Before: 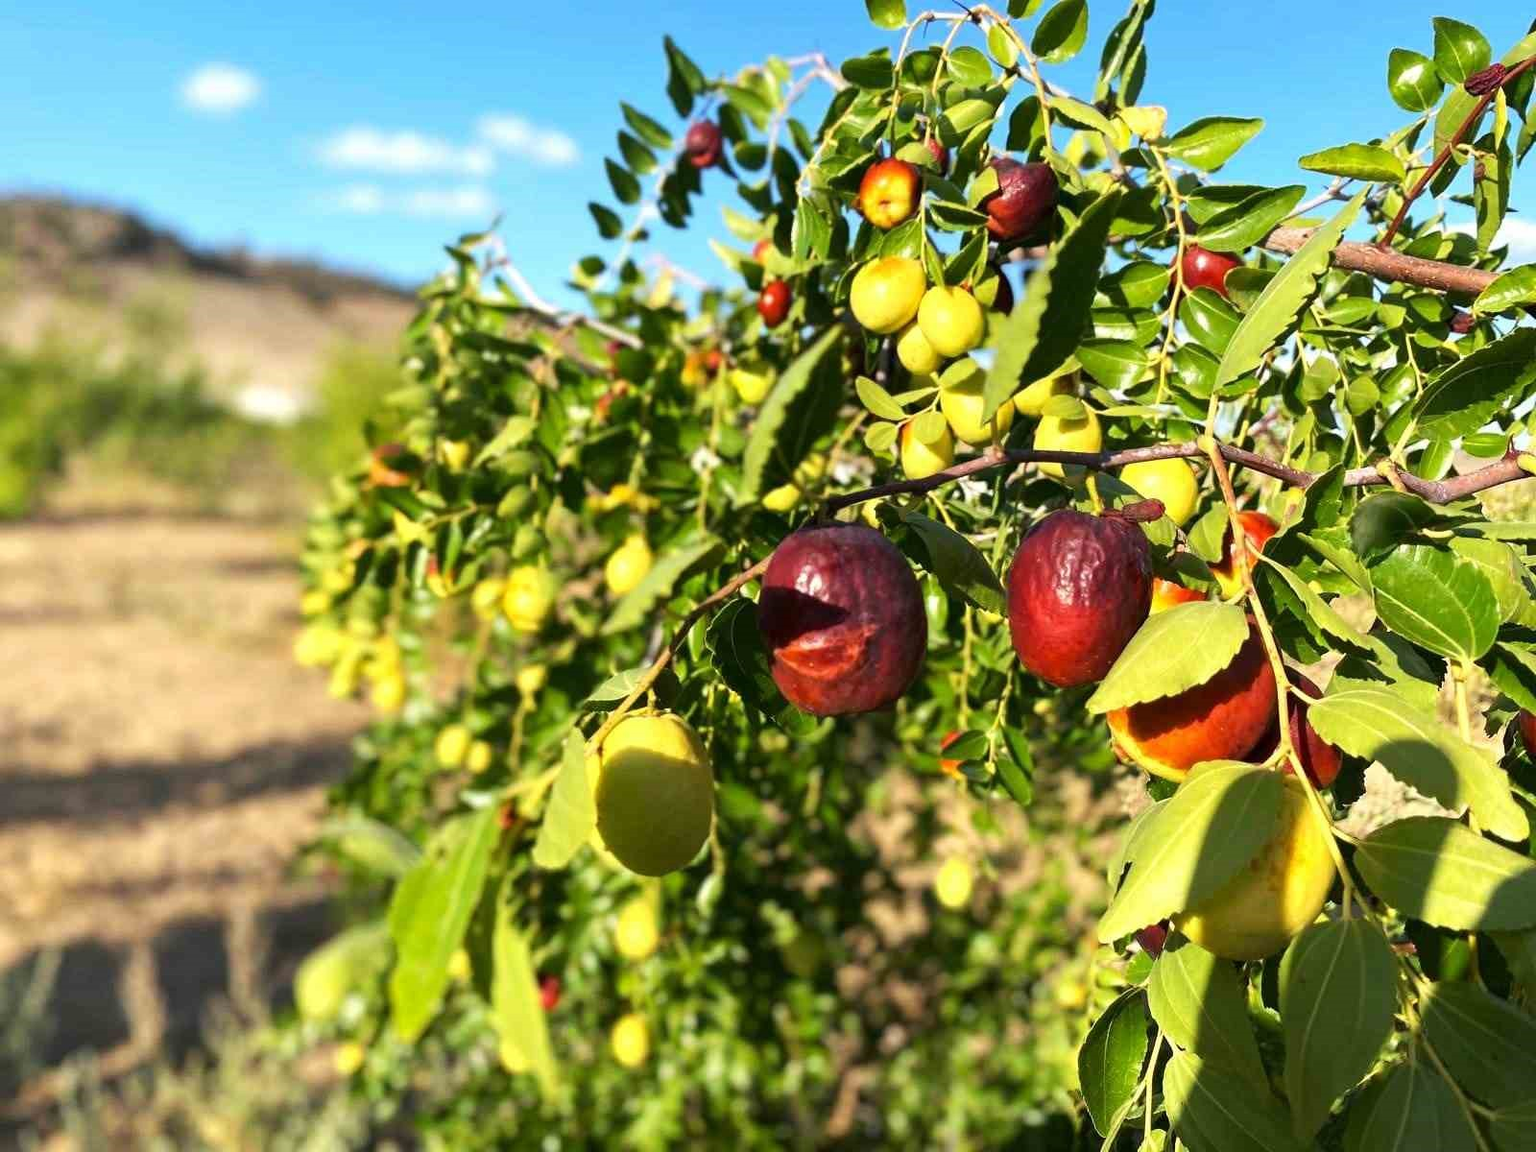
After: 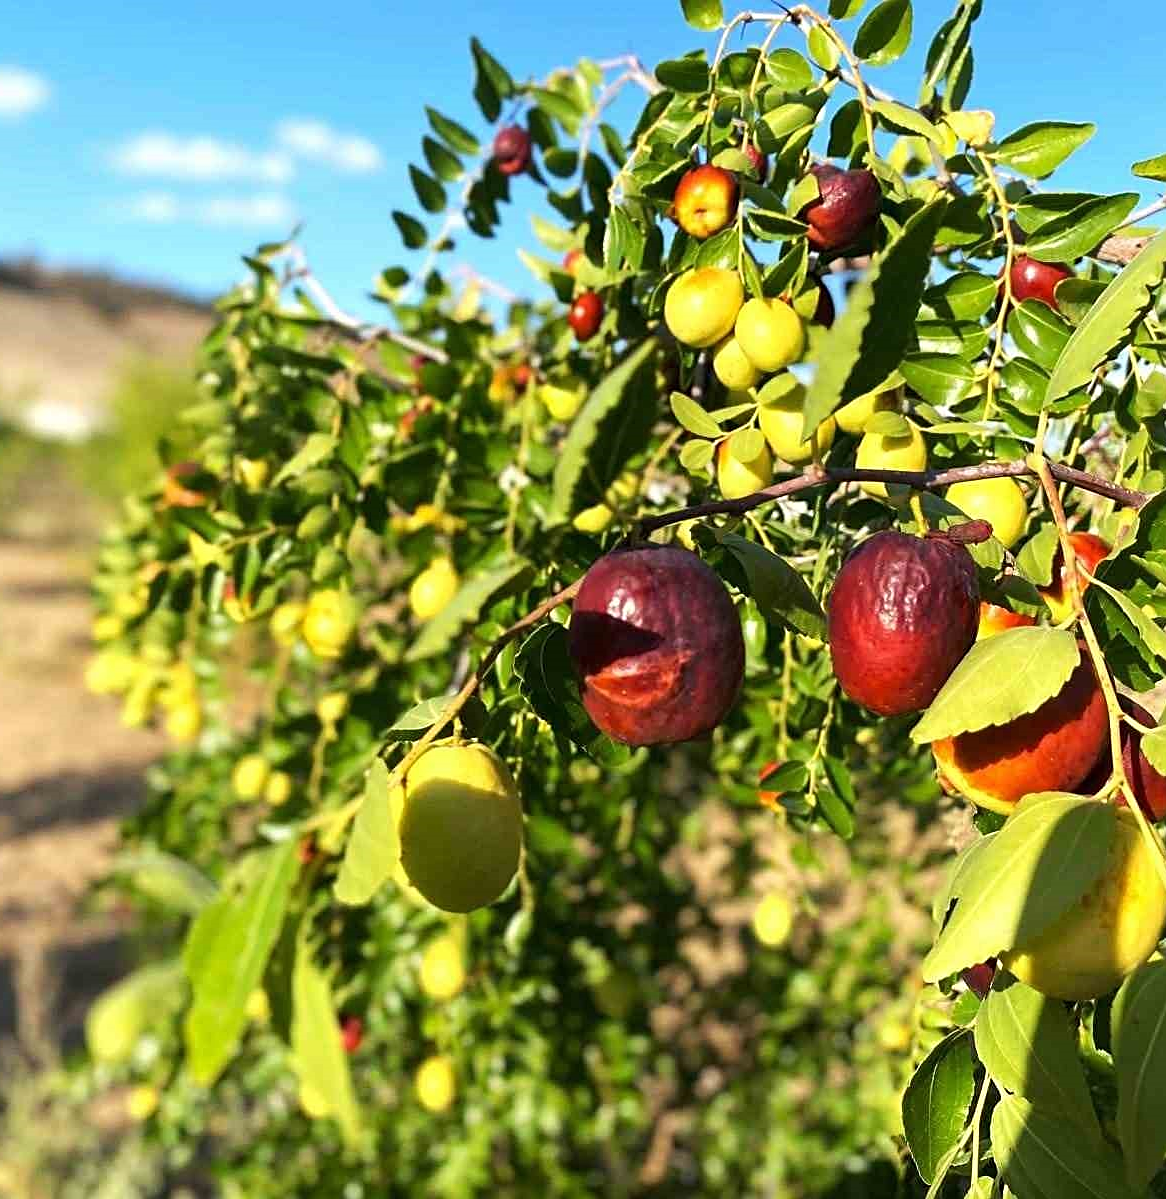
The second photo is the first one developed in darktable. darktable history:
crop: left 13.823%, top 0%, right 13.295%
sharpen: amount 0.49
